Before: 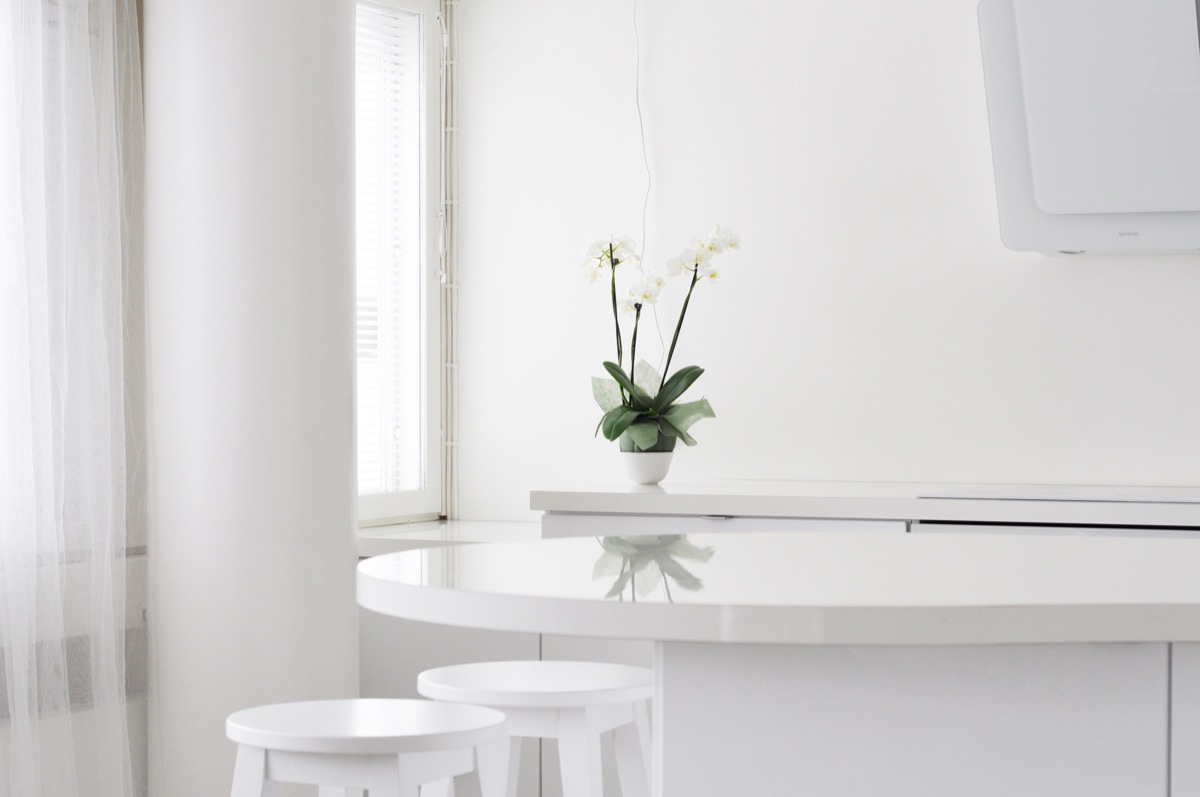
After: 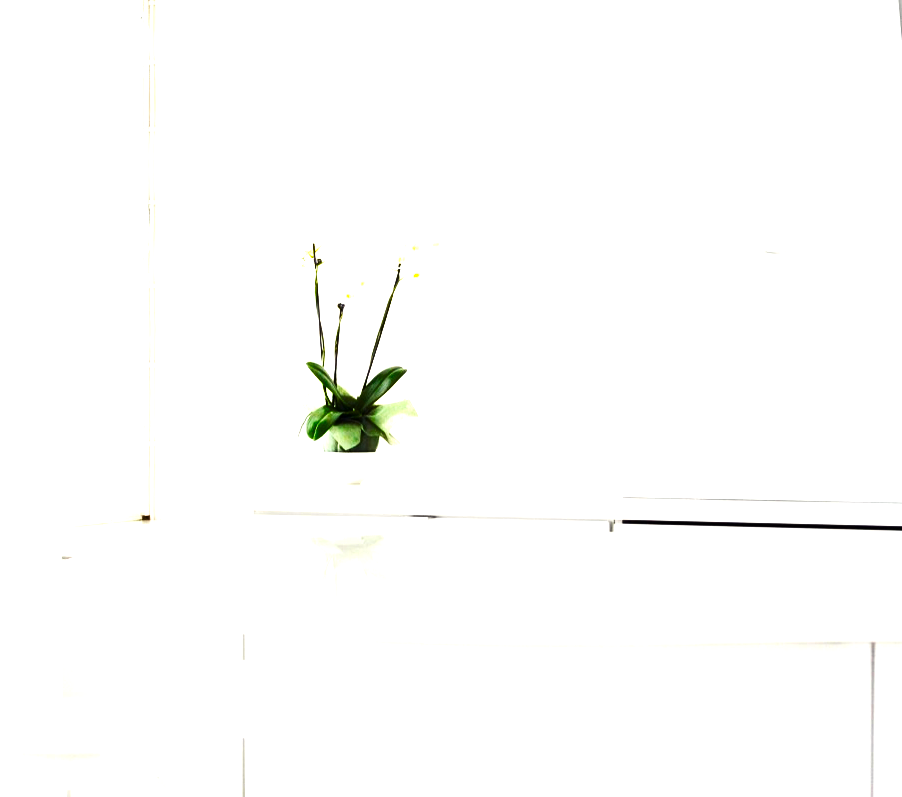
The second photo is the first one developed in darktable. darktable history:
crop and rotate: left 24.803%
tone curve: curves: ch0 [(0, 0) (0.003, 0.003) (0.011, 0.012) (0.025, 0.024) (0.044, 0.039) (0.069, 0.052) (0.1, 0.072) (0.136, 0.097) (0.177, 0.128) (0.224, 0.168) (0.277, 0.217) (0.335, 0.276) (0.399, 0.345) (0.468, 0.429) (0.543, 0.524) (0.623, 0.628) (0.709, 0.732) (0.801, 0.829) (0.898, 0.919) (1, 1)], preserve colors none
color balance rgb: highlights gain › luminance 5.821%, highlights gain › chroma 2.633%, highlights gain › hue 93.29°, linear chroma grading › global chroma 49.795%, perceptual saturation grading › global saturation 25.528%, perceptual saturation grading › highlights -28.44%, perceptual saturation grading › shadows 33.02%, perceptual brilliance grading › global brilliance 19.936%, perceptual brilliance grading › shadows -39.202%, global vibrance 9.582%, contrast 15.584%, saturation formula JzAzBz (2021)
tone equalizer: -8 EV -0.761 EV, -7 EV -0.737 EV, -6 EV -0.621 EV, -5 EV -0.363 EV, -3 EV 0.371 EV, -2 EV 0.6 EV, -1 EV 0.691 EV, +0 EV 0.756 EV
contrast brightness saturation: contrast 0.079, saturation 0.017
color zones: curves: ch0 [(0, 0.5) (0.143, 0.5) (0.286, 0.5) (0.429, 0.5) (0.571, 0.5) (0.714, 0.476) (0.857, 0.5) (1, 0.5)]; ch2 [(0, 0.5) (0.143, 0.5) (0.286, 0.5) (0.429, 0.5) (0.571, 0.5) (0.714, 0.487) (0.857, 0.5) (1, 0.5)], mix -122.06%
